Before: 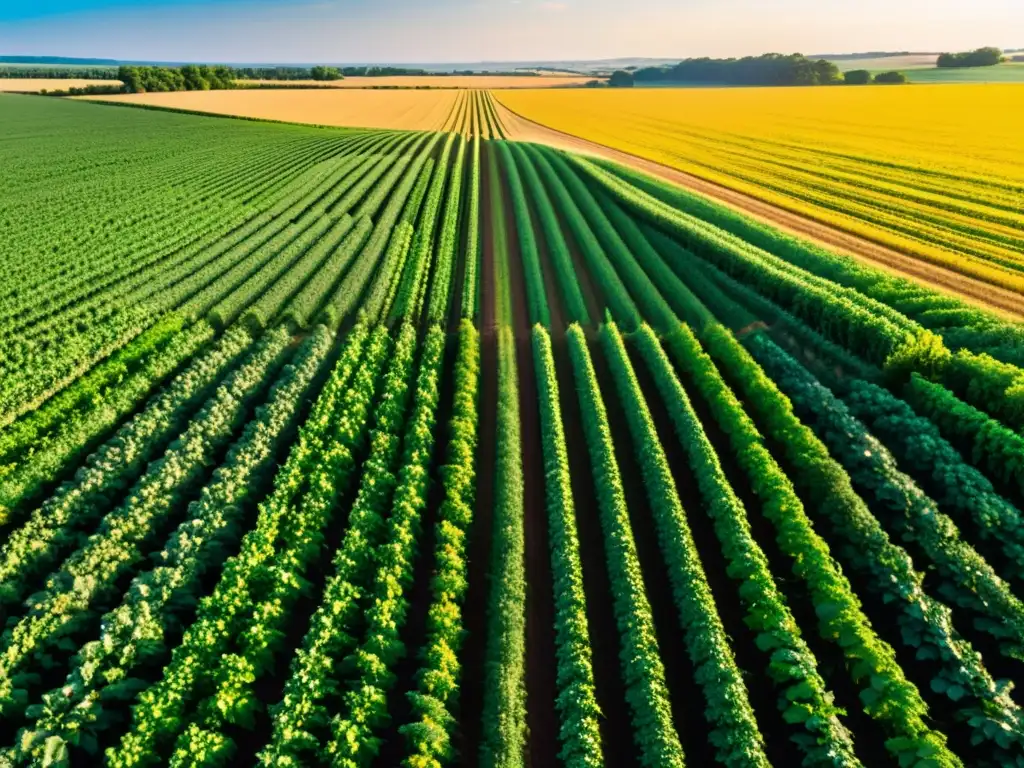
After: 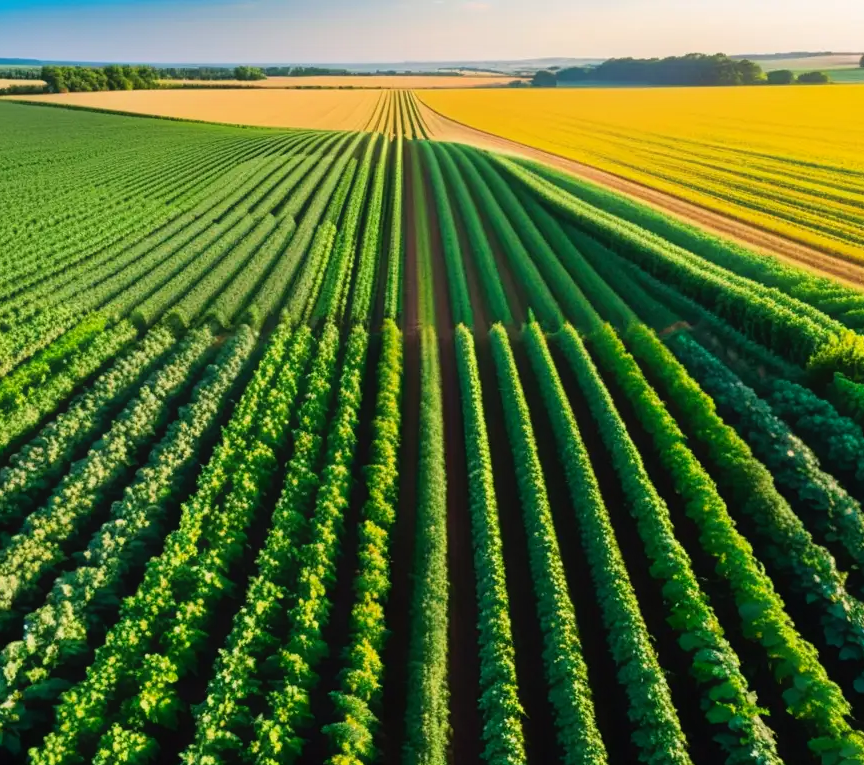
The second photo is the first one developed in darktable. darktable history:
contrast equalizer: y [[0.5, 0.486, 0.447, 0.446, 0.489, 0.5], [0.5 ×6], [0.5 ×6], [0 ×6], [0 ×6]]
crop: left 7.598%, right 7.873%
